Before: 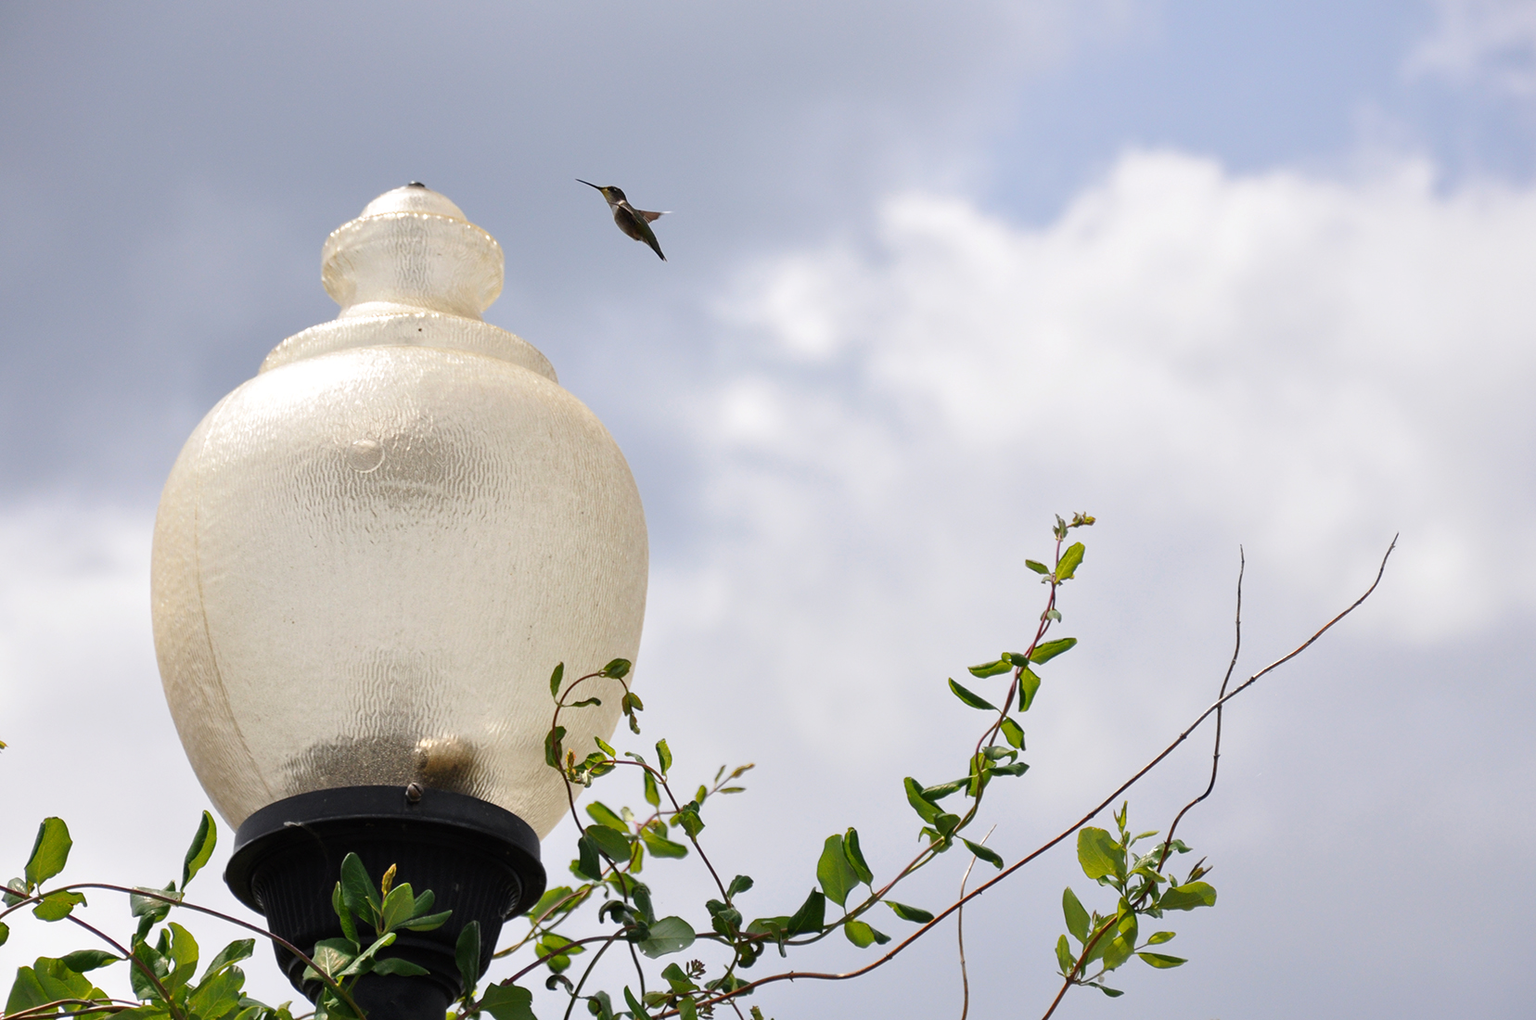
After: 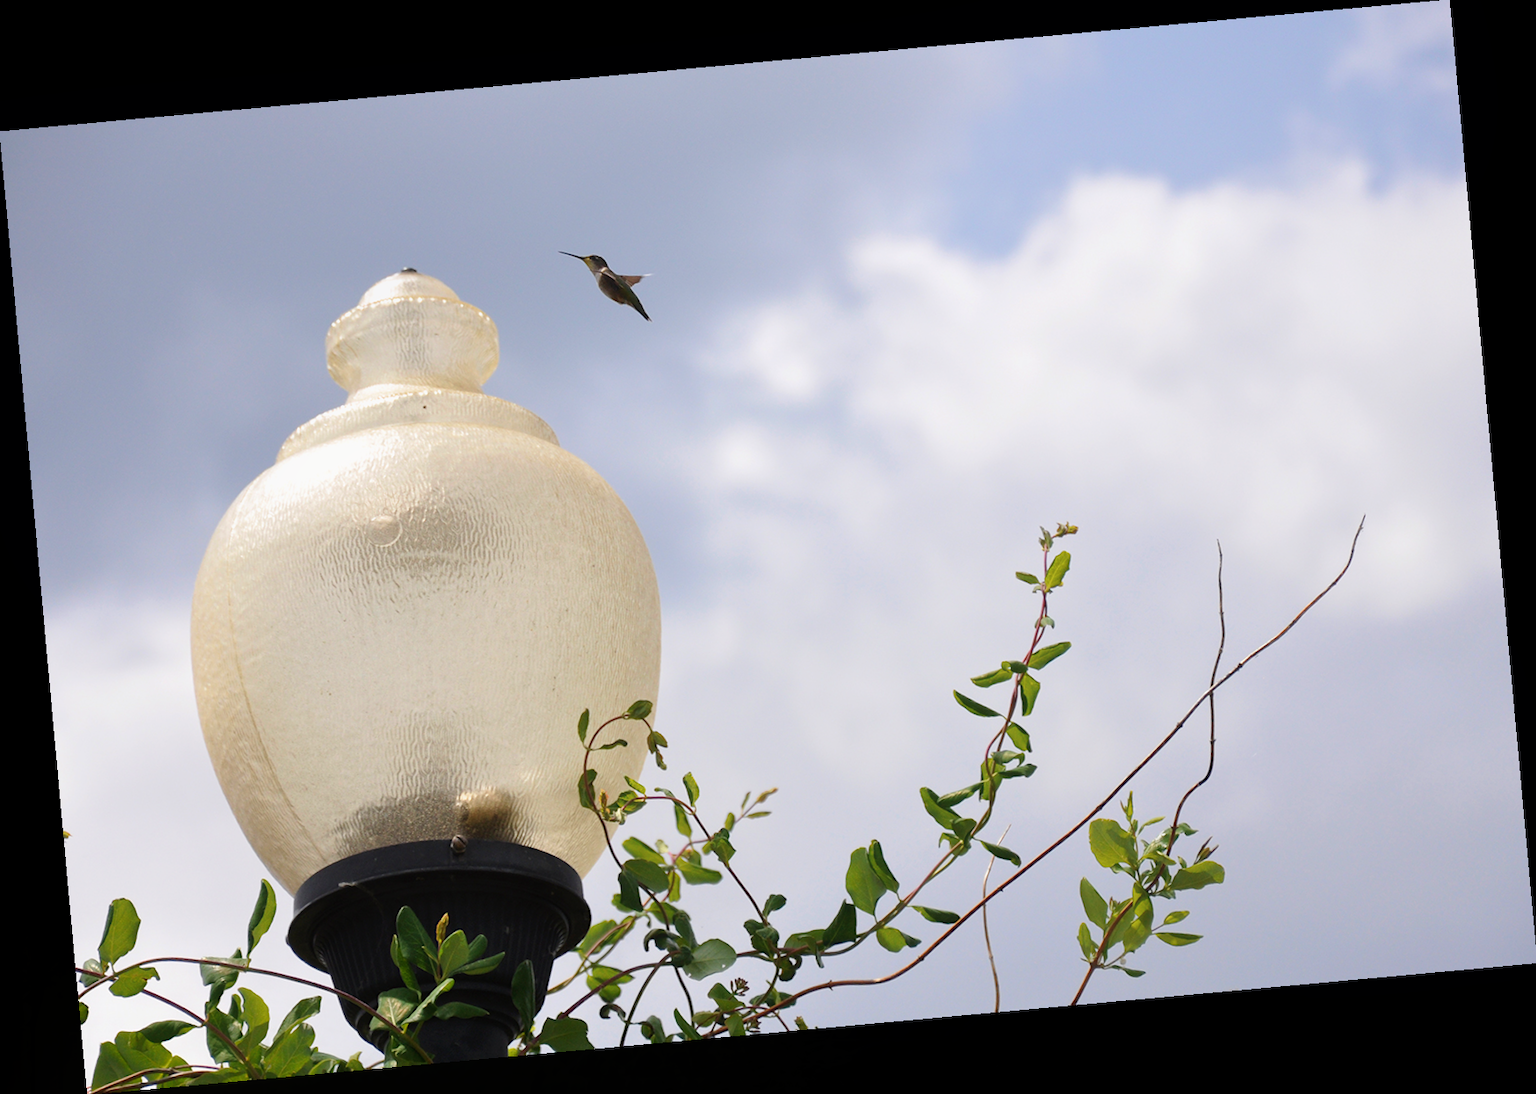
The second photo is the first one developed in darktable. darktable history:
contrast equalizer: octaves 7, y [[0.6 ×6], [0.55 ×6], [0 ×6], [0 ×6], [0 ×6]], mix -0.3
rotate and perspective: rotation -5.2°, automatic cropping off
velvia: on, module defaults
